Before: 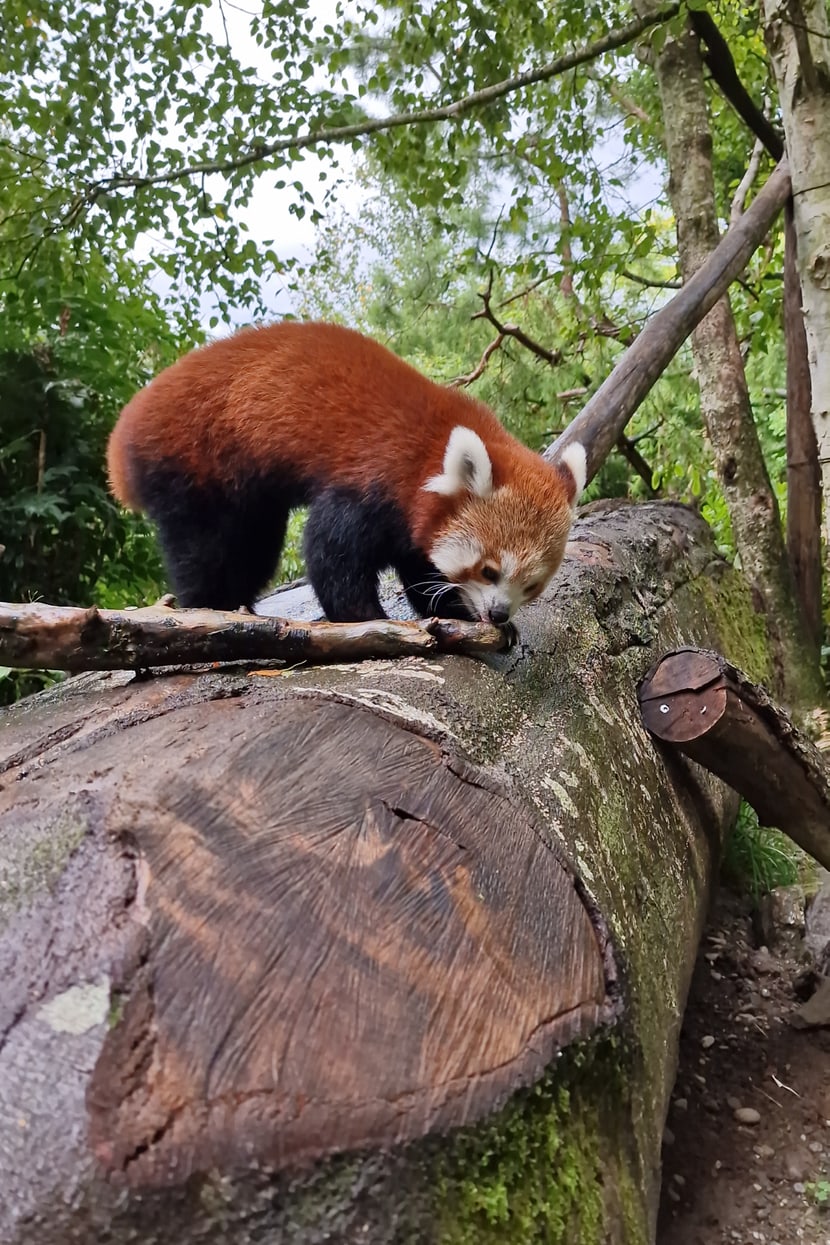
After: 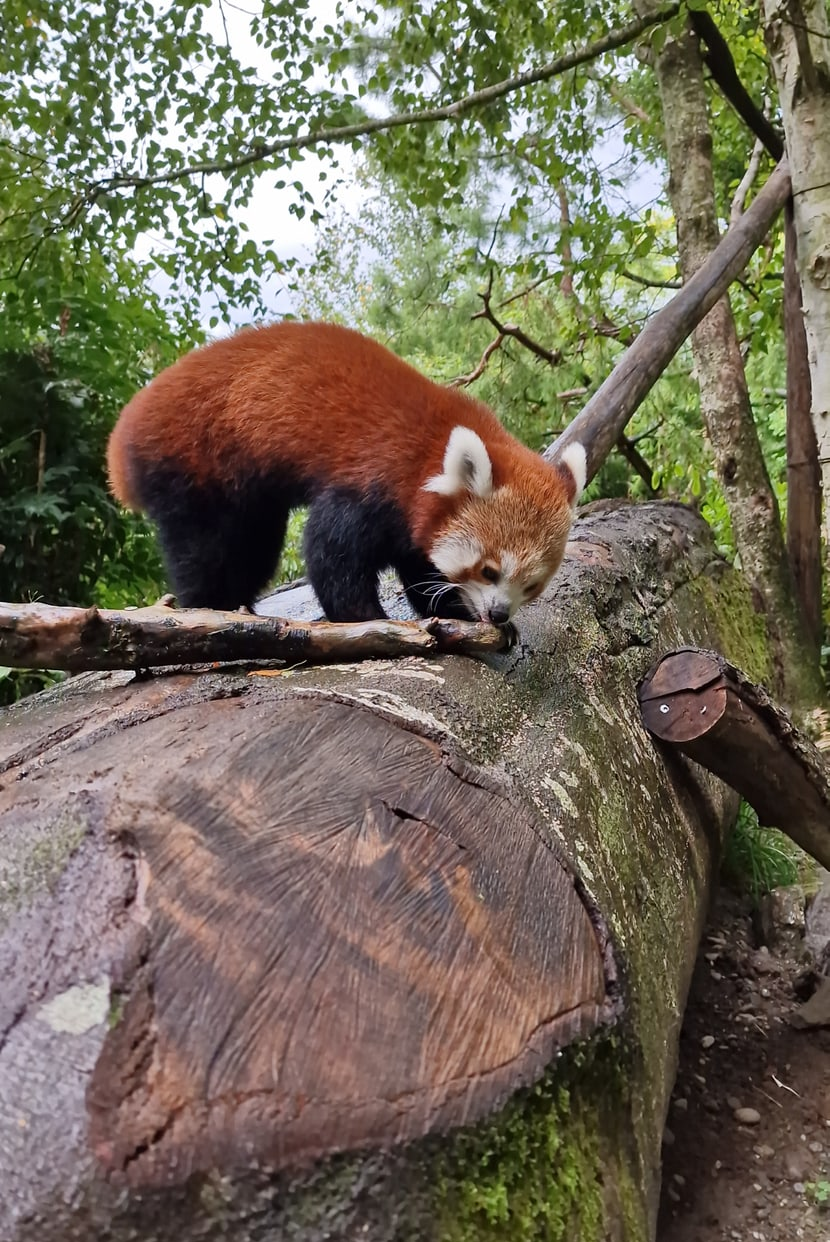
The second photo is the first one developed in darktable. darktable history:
crop: top 0.05%, bottom 0.098%
white balance: emerald 1
